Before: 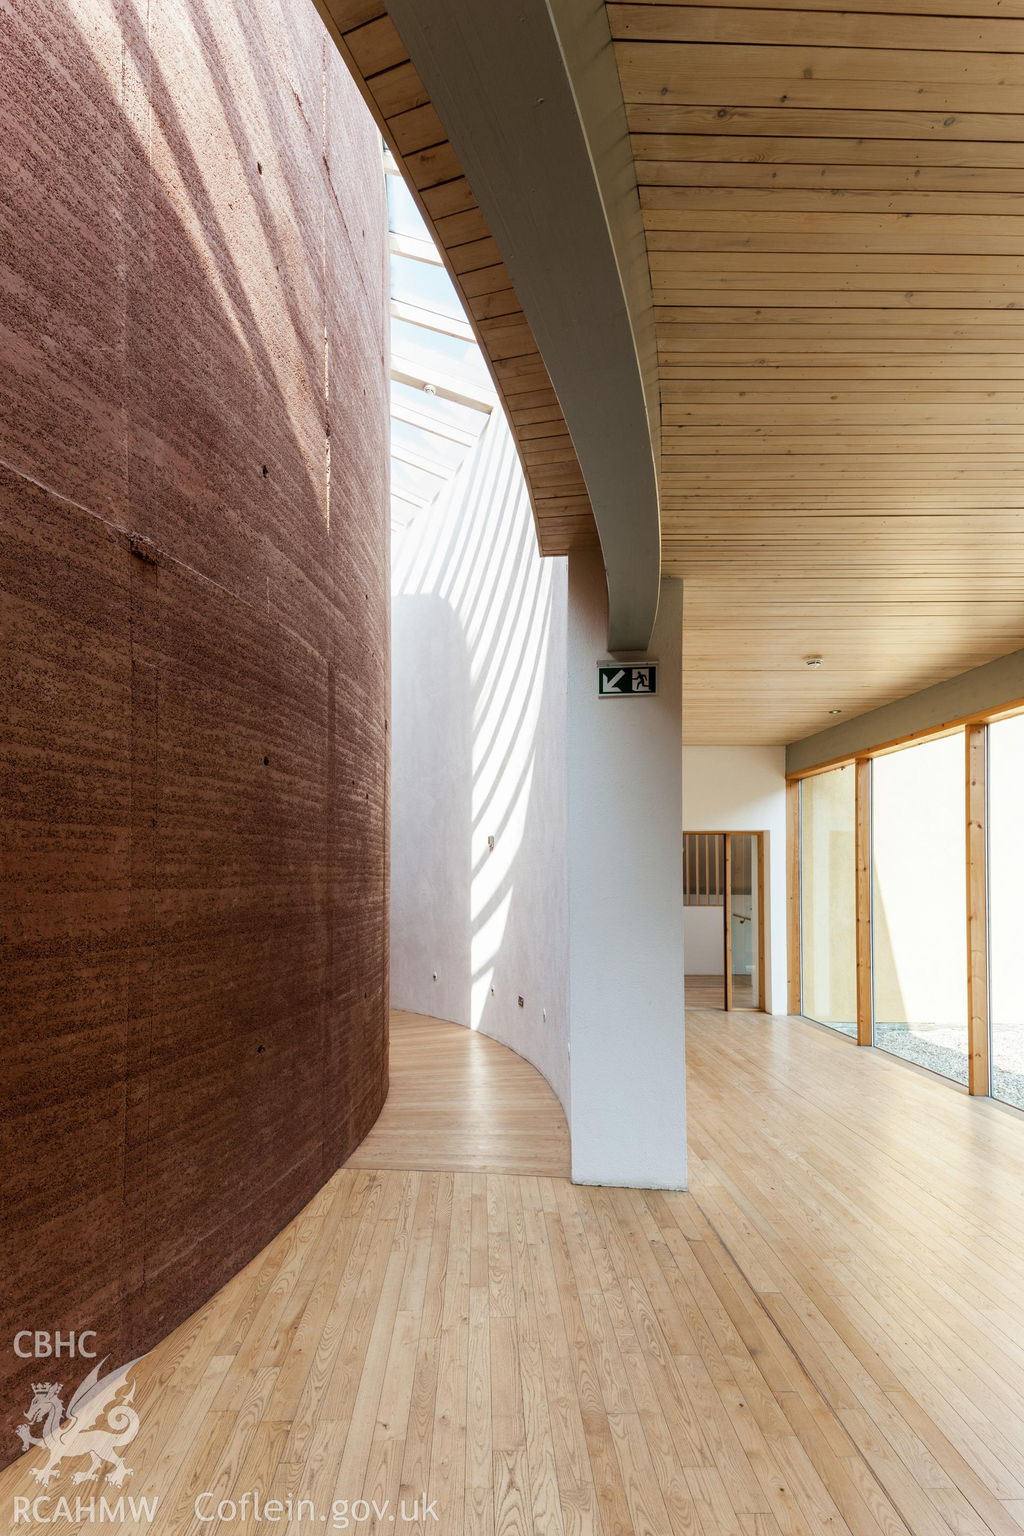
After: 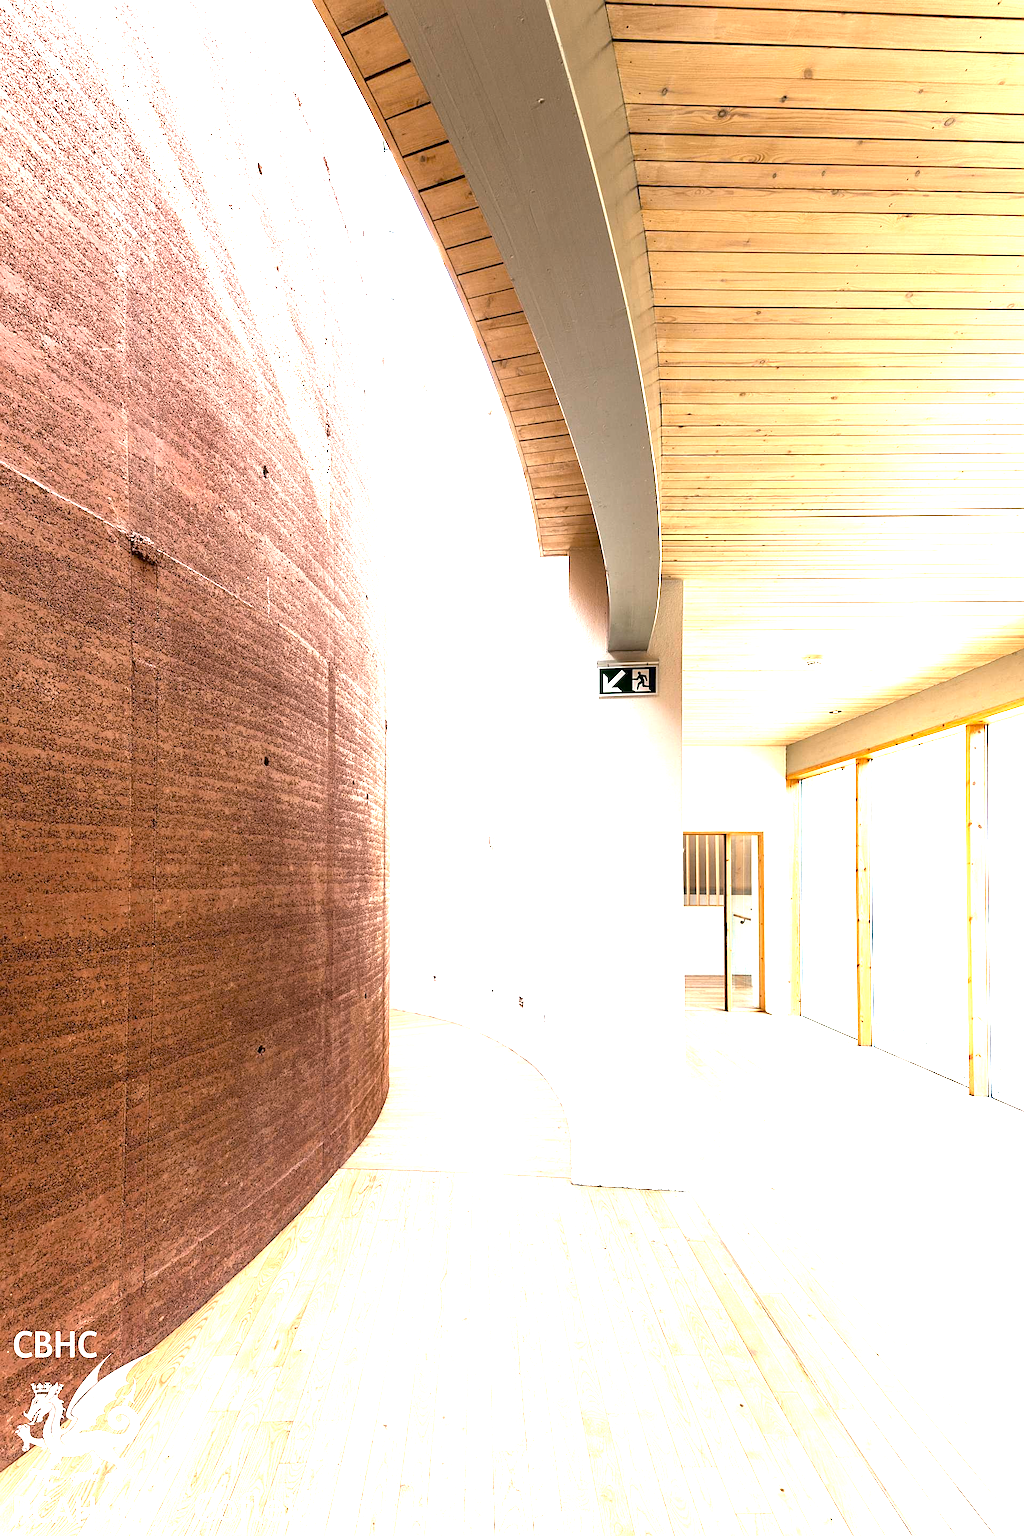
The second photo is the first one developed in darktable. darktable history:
exposure: black level correction 0, exposure 1.539 EV, compensate highlight preservation false
sharpen: on, module defaults
tone equalizer: -8 EV -0.727 EV, -7 EV -0.7 EV, -6 EV -0.604 EV, -5 EV -0.367 EV, -3 EV 0.39 EV, -2 EV 0.6 EV, -1 EV 0.681 EV, +0 EV 0.749 EV
